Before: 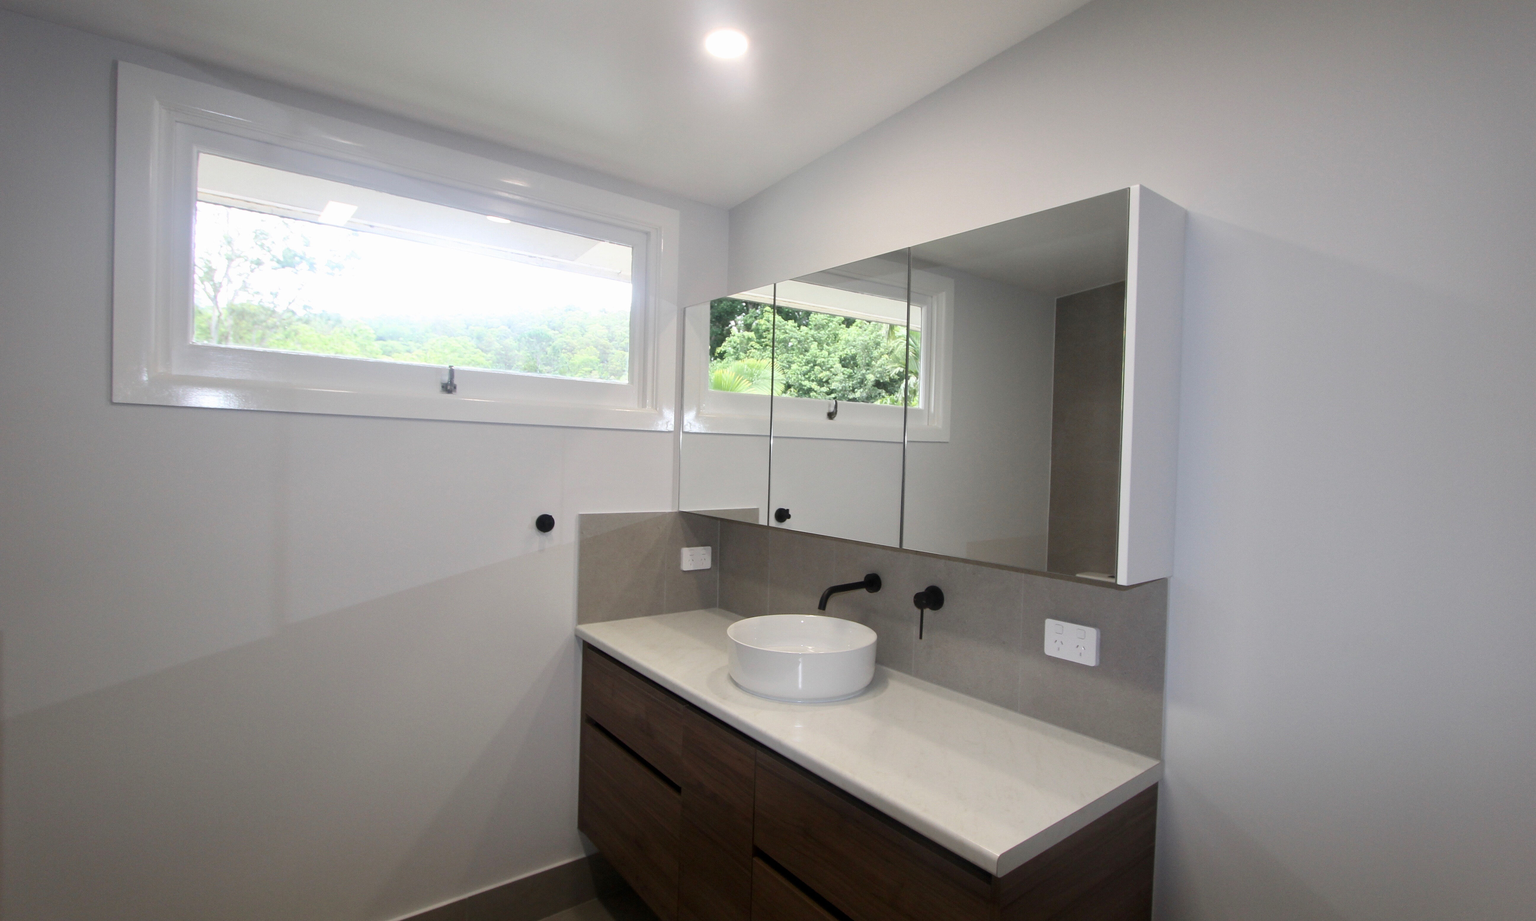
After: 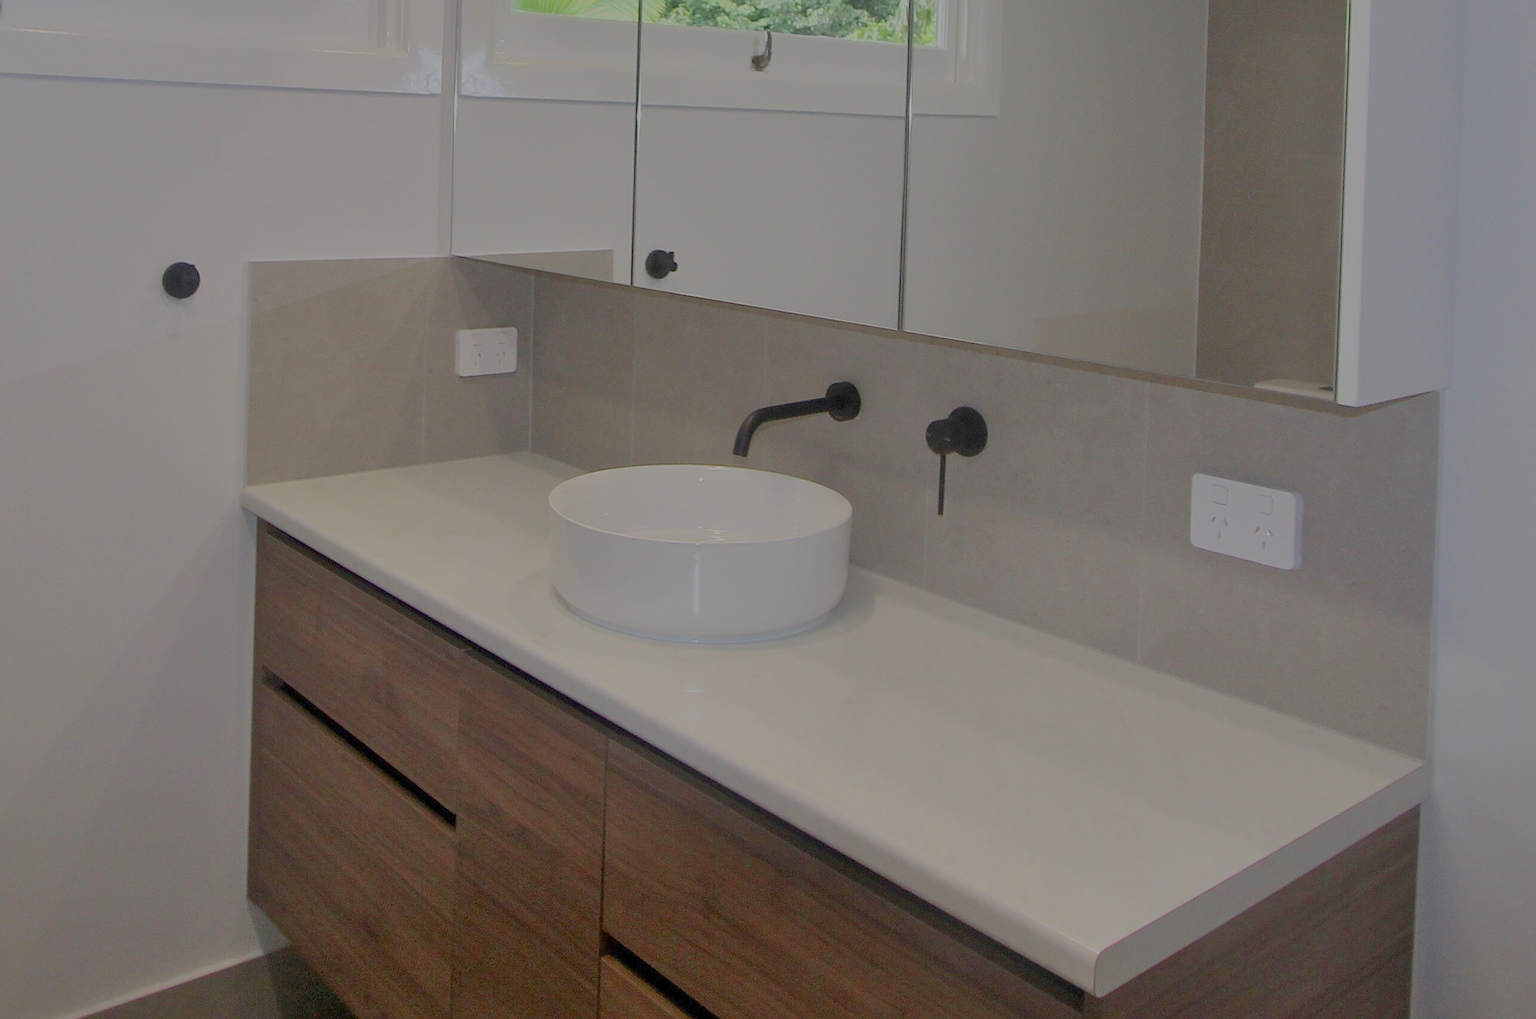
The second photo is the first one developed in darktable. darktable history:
crop: left 29.672%, top 41.786%, right 20.851%, bottom 3.487%
tone equalizer: on, module defaults
sharpen: on, module defaults
shadows and highlights: soften with gaussian
white balance: emerald 1
filmic rgb: black relative exposure -14 EV, white relative exposure 8 EV, threshold 3 EV, hardness 3.74, latitude 50%, contrast 0.5, color science v5 (2021), contrast in shadows safe, contrast in highlights safe, enable highlight reconstruction true
